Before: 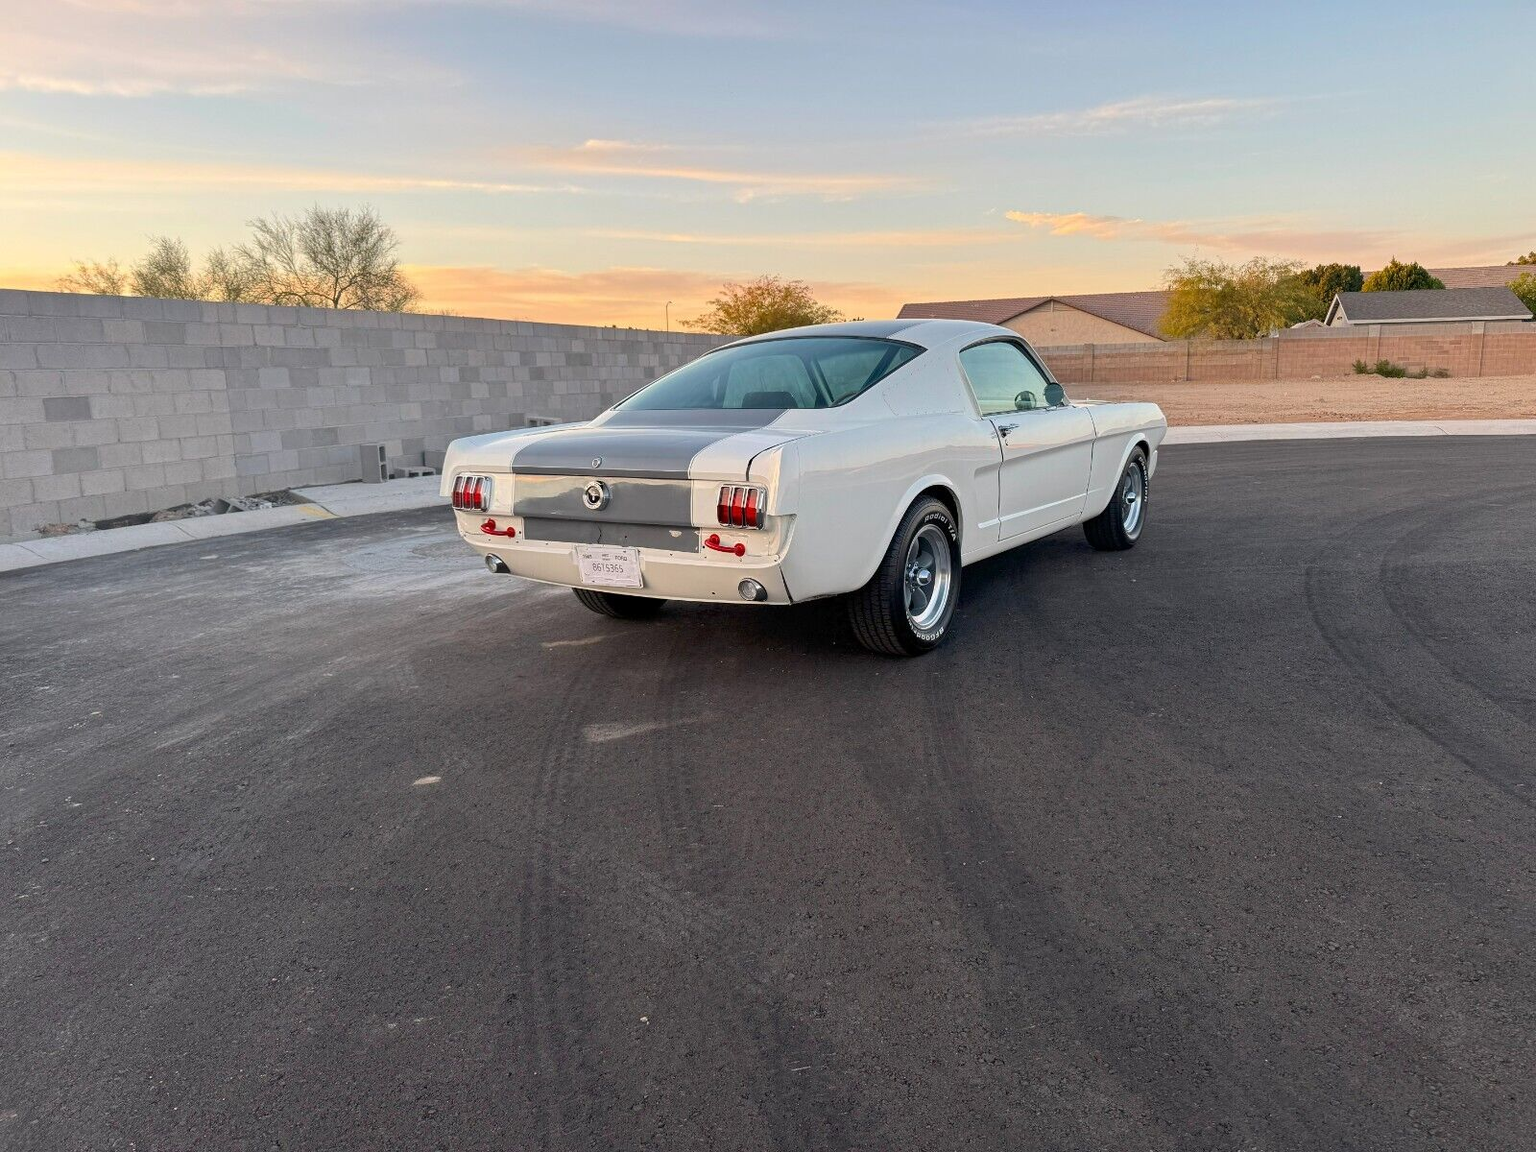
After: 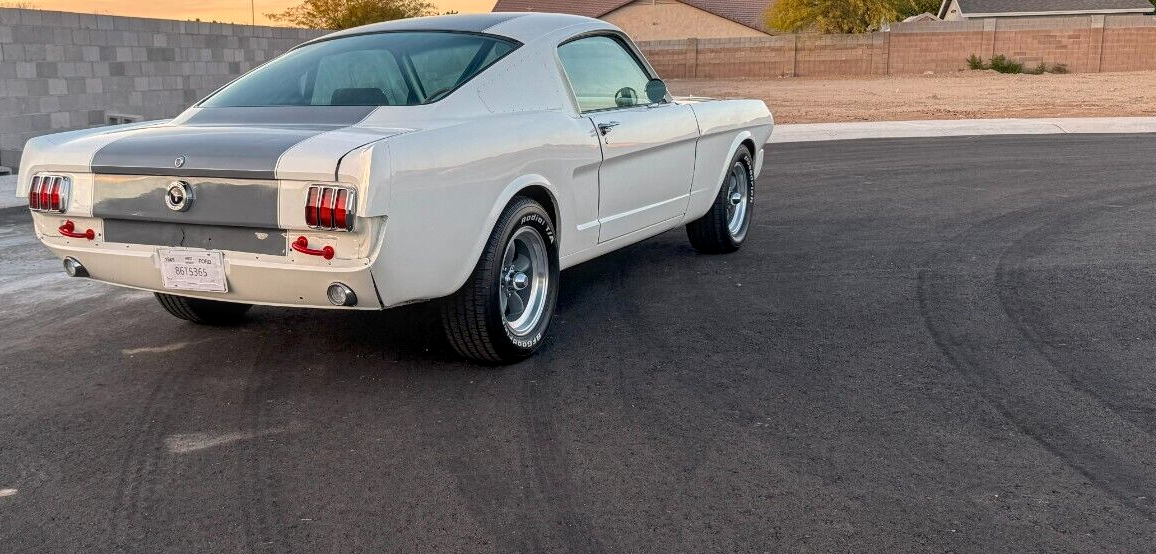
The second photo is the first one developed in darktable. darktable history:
local contrast: on, module defaults
crop and rotate: left 27.711%, top 26.707%, bottom 27.1%
